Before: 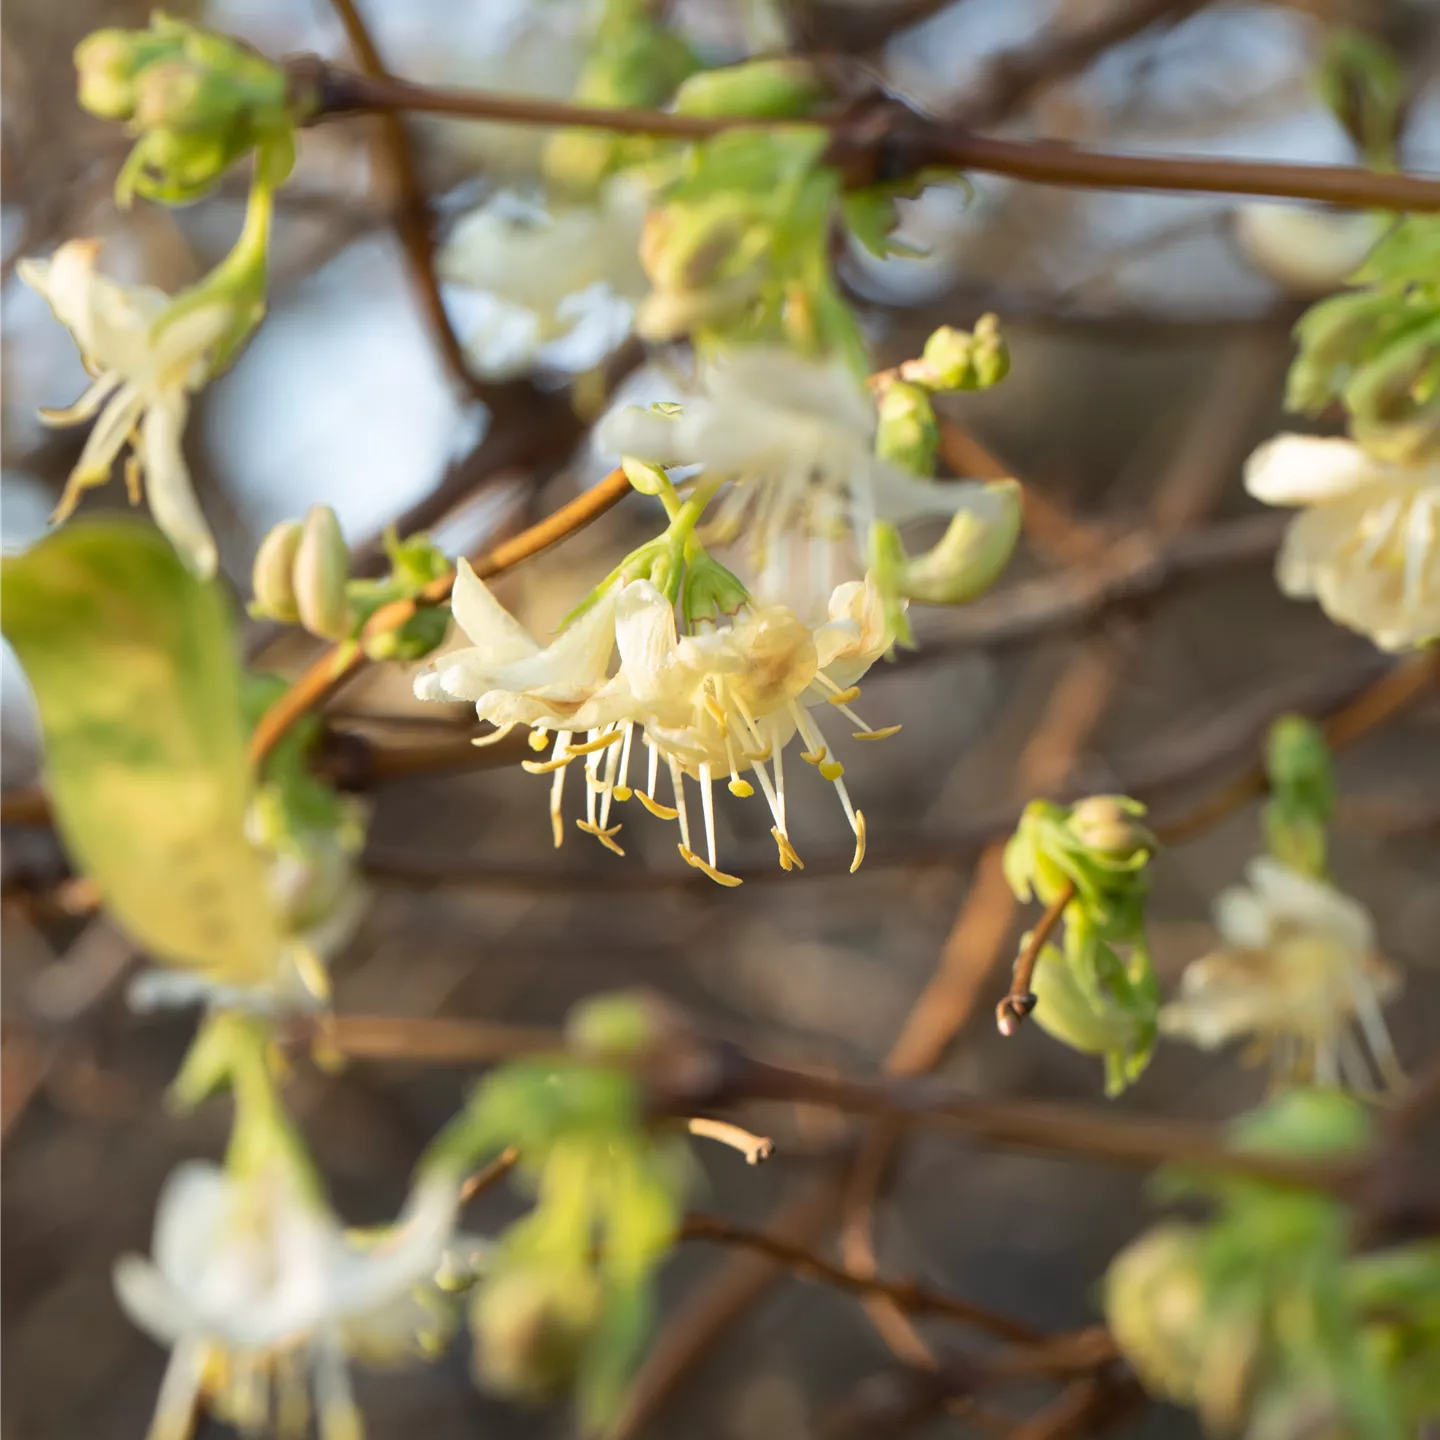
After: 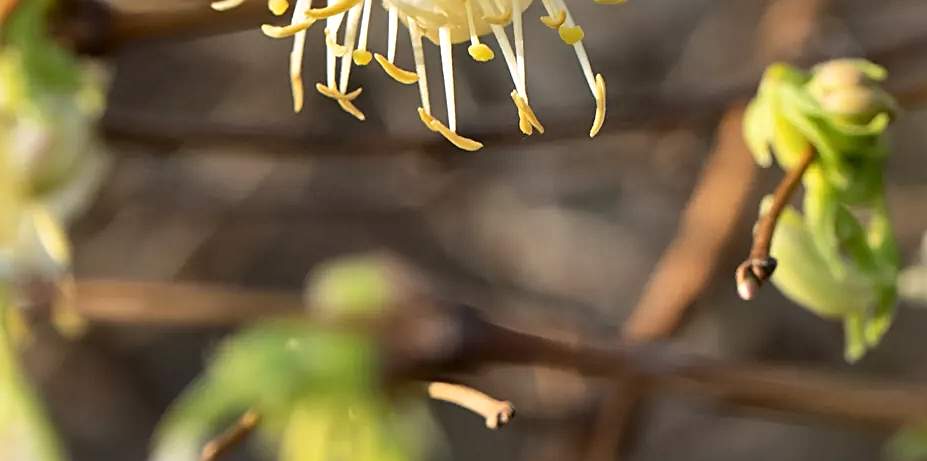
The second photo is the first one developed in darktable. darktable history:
sharpen: on, module defaults
crop: left 18.091%, top 51.13%, right 17.525%, bottom 16.85%
local contrast: mode bilateral grid, contrast 20, coarseness 50, detail 159%, midtone range 0.2
